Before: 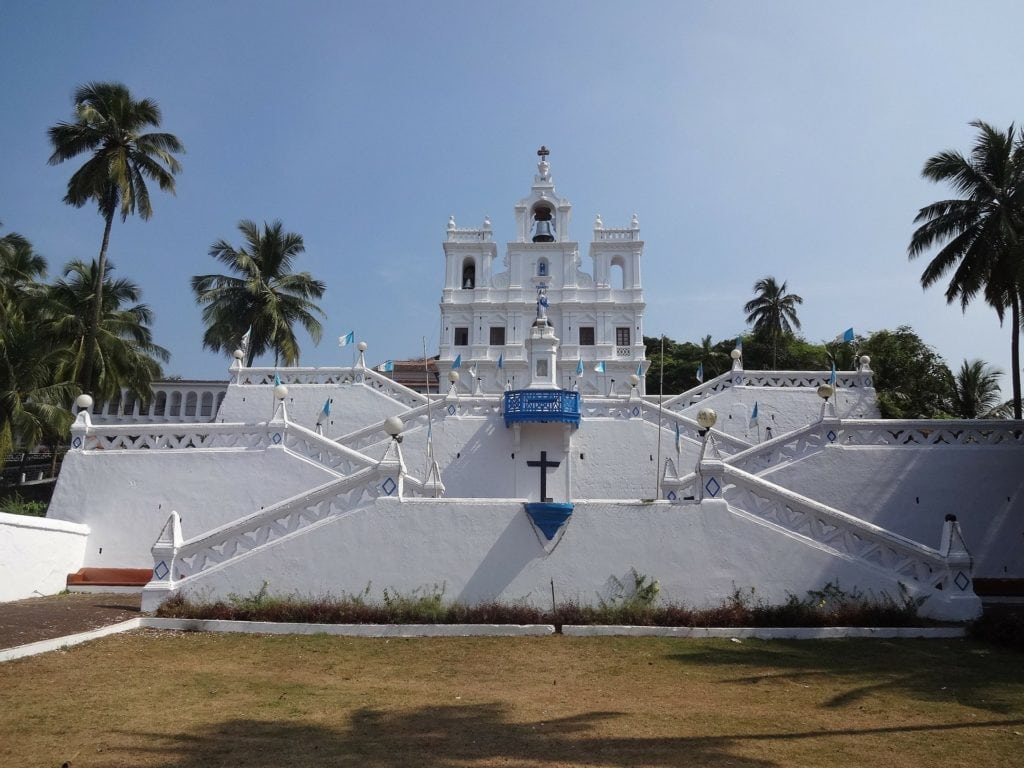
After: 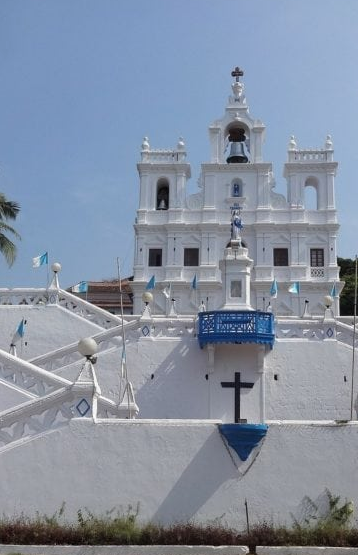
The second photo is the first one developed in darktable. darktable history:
crop and rotate: left 29.92%, top 10.403%, right 35.045%, bottom 17.231%
levels: black 3.82%, white 99.96%, levels [0.016, 0.5, 0.996]
